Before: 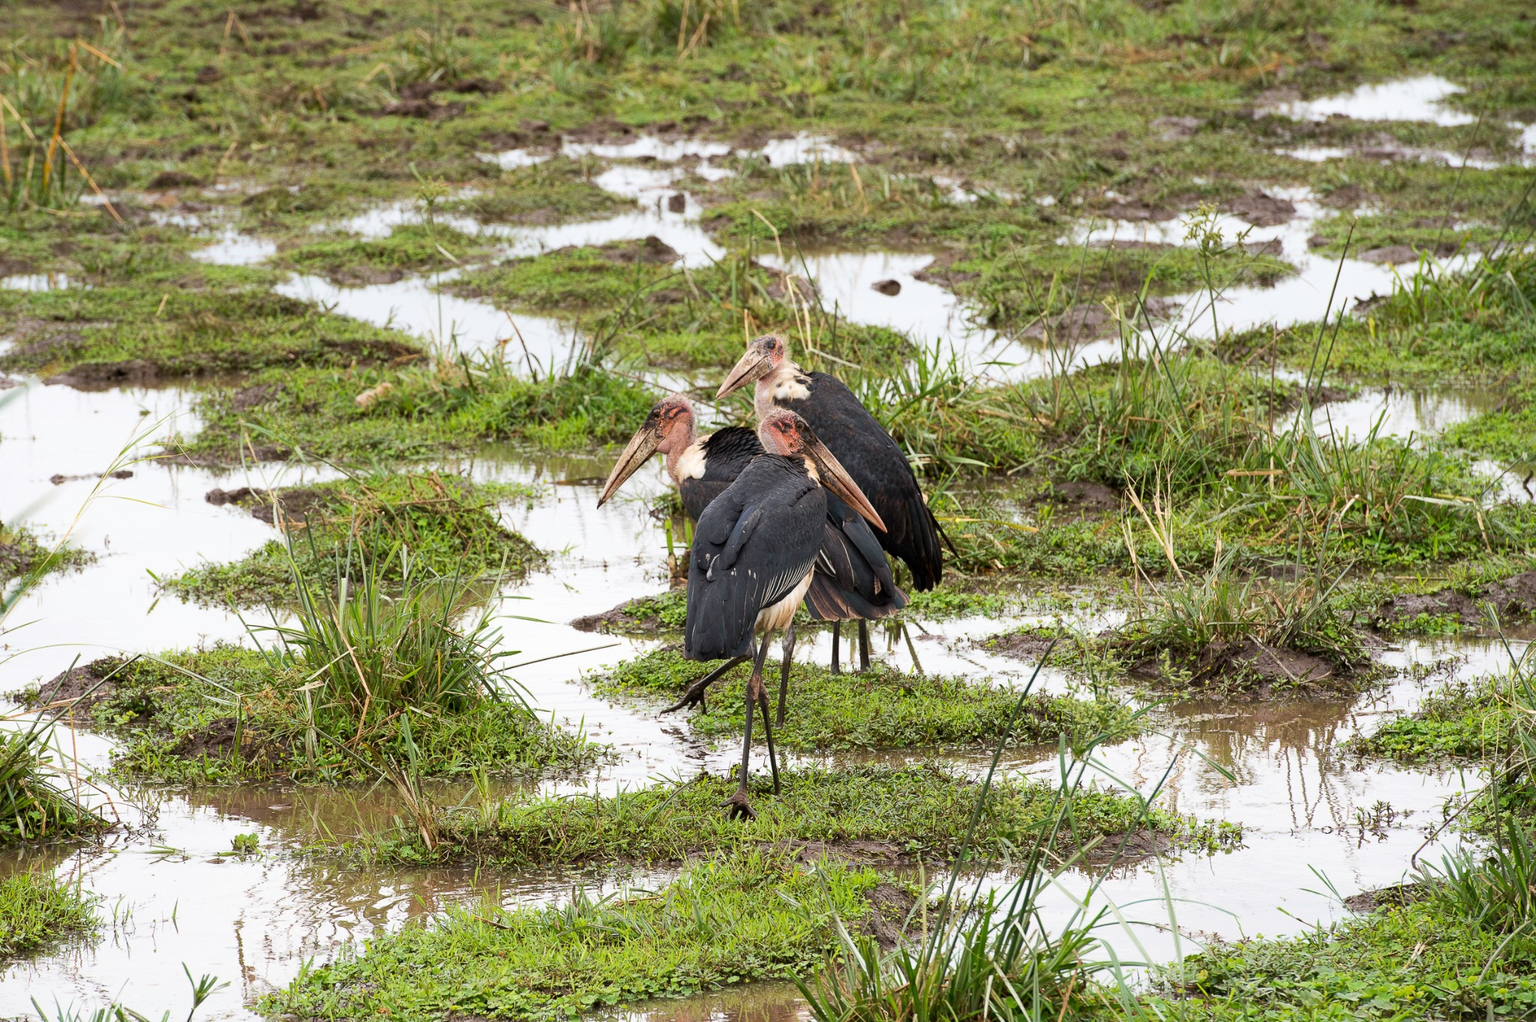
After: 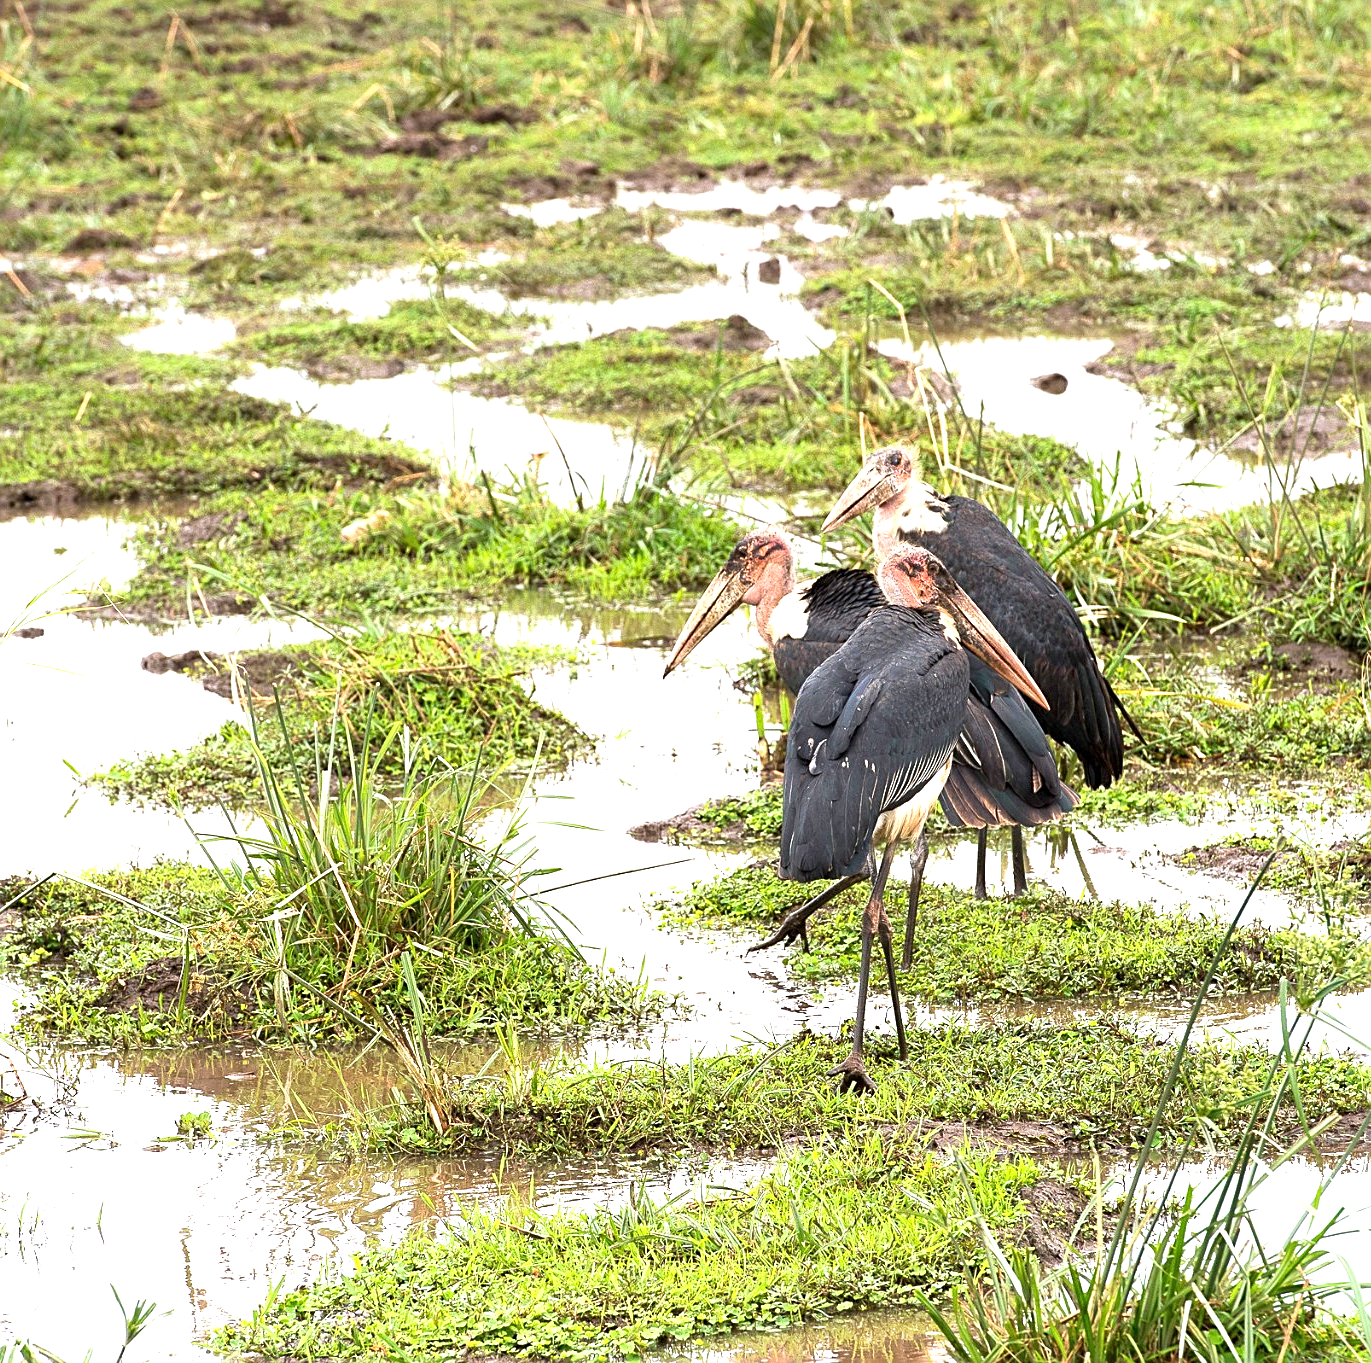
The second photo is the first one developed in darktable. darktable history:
sharpen: on, module defaults
crop and rotate: left 6.518%, right 26.509%
exposure: exposure 1.056 EV, compensate highlight preservation false
